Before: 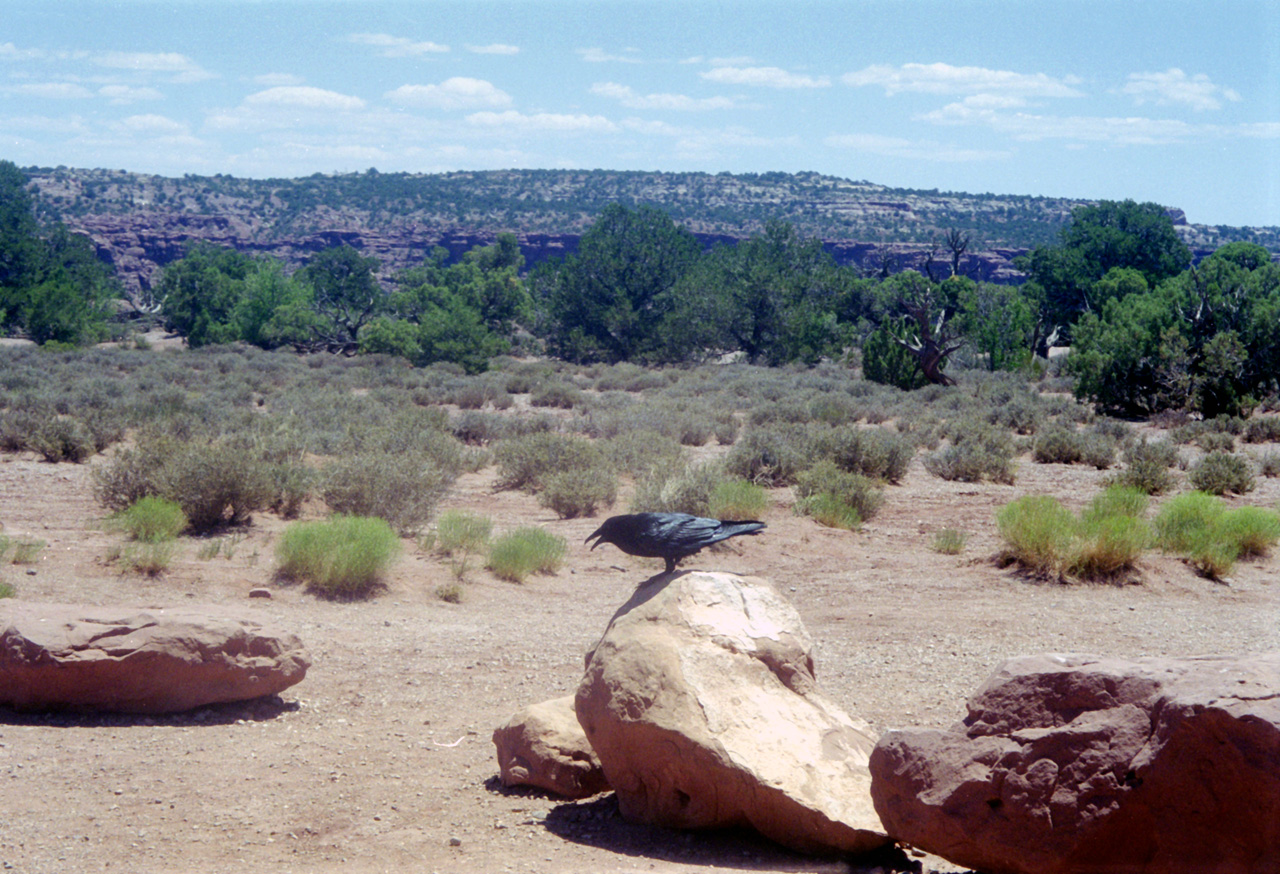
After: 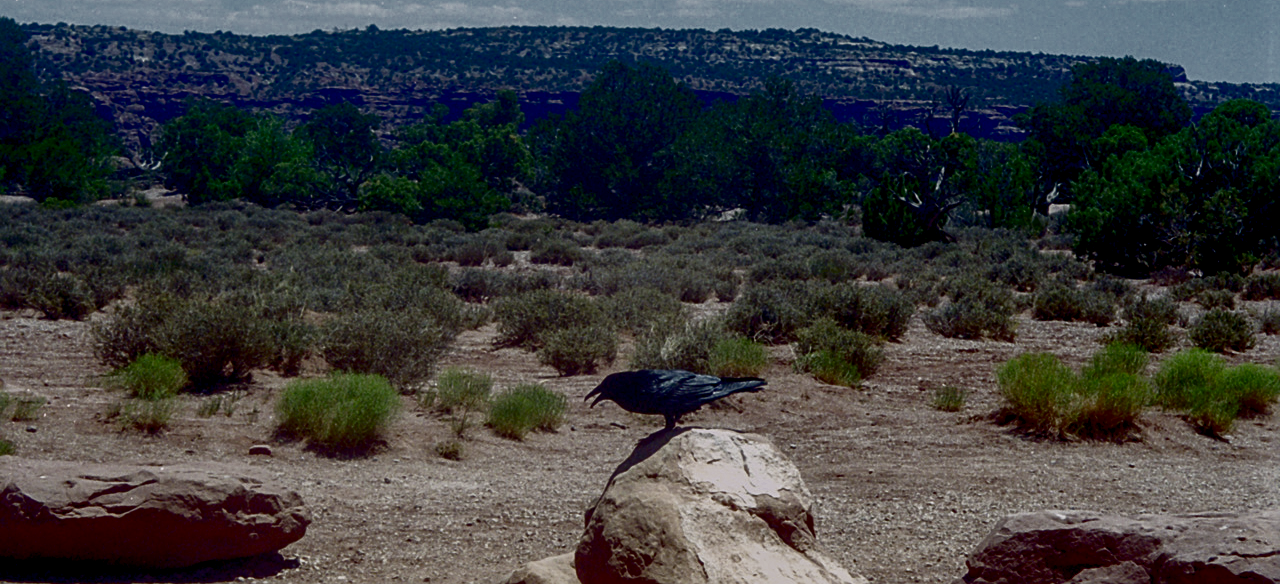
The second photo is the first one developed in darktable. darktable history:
crop: top 16.375%, bottom 16.716%
filmic rgb: black relative exposure -9.21 EV, white relative exposure 6.71 EV, threshold 5.97 EV, hardness 3.09, contrast 1.055, enable highlight reconstruction true
local contrast: detail 150%
tone curve: curves: ch0 [(0, 0) (0.765, 0.349) (1, 1)], color space Lab, independent channels, preserve colors none
exposure: exposure 0.819 EV, compensate highlight preservation false
sharpen: on, module defaults
